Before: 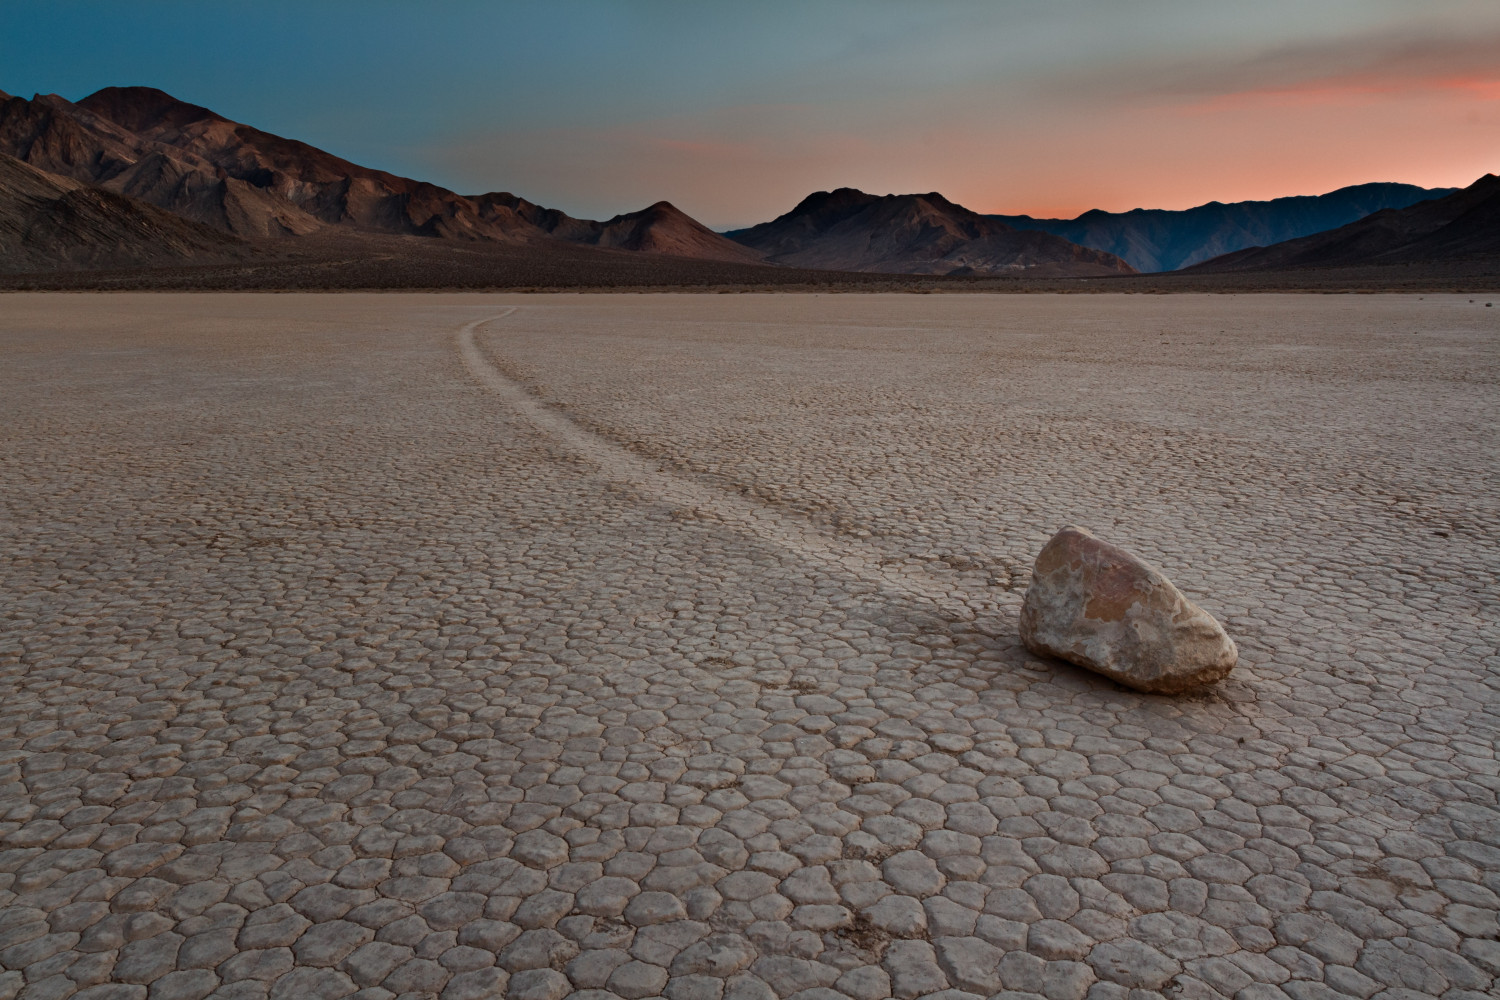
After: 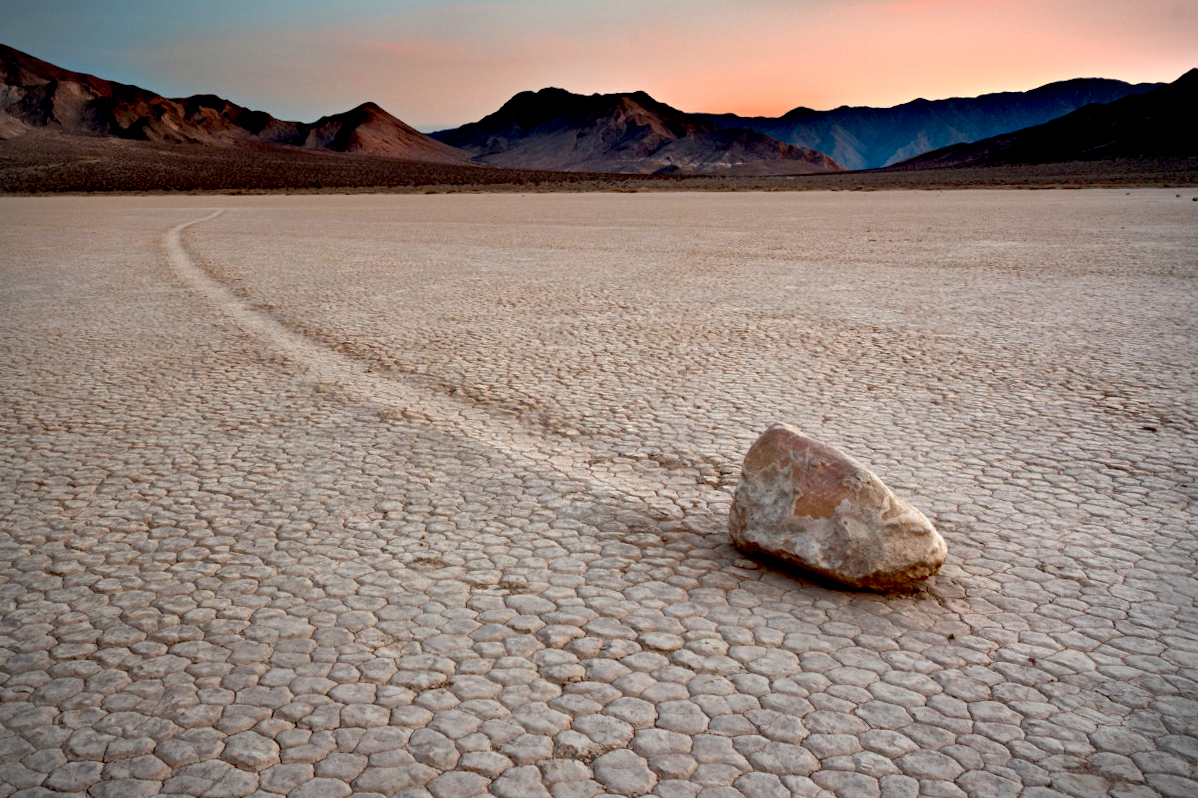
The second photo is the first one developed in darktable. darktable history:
crop: left 19.159%, top 9.58%, bottom 9.58%
exposure: black level correction 0.011, exposure 1.088 EV, compensate exposure bias true, compensate highlight preservation false
rotate and perspective: rotation -0.45°, automatic cropping original format, crop left 0.008, crop right 0.992, crop top 0.012, crop bottom 0.988
vignetting: dithering 8-bit output, unbound false
